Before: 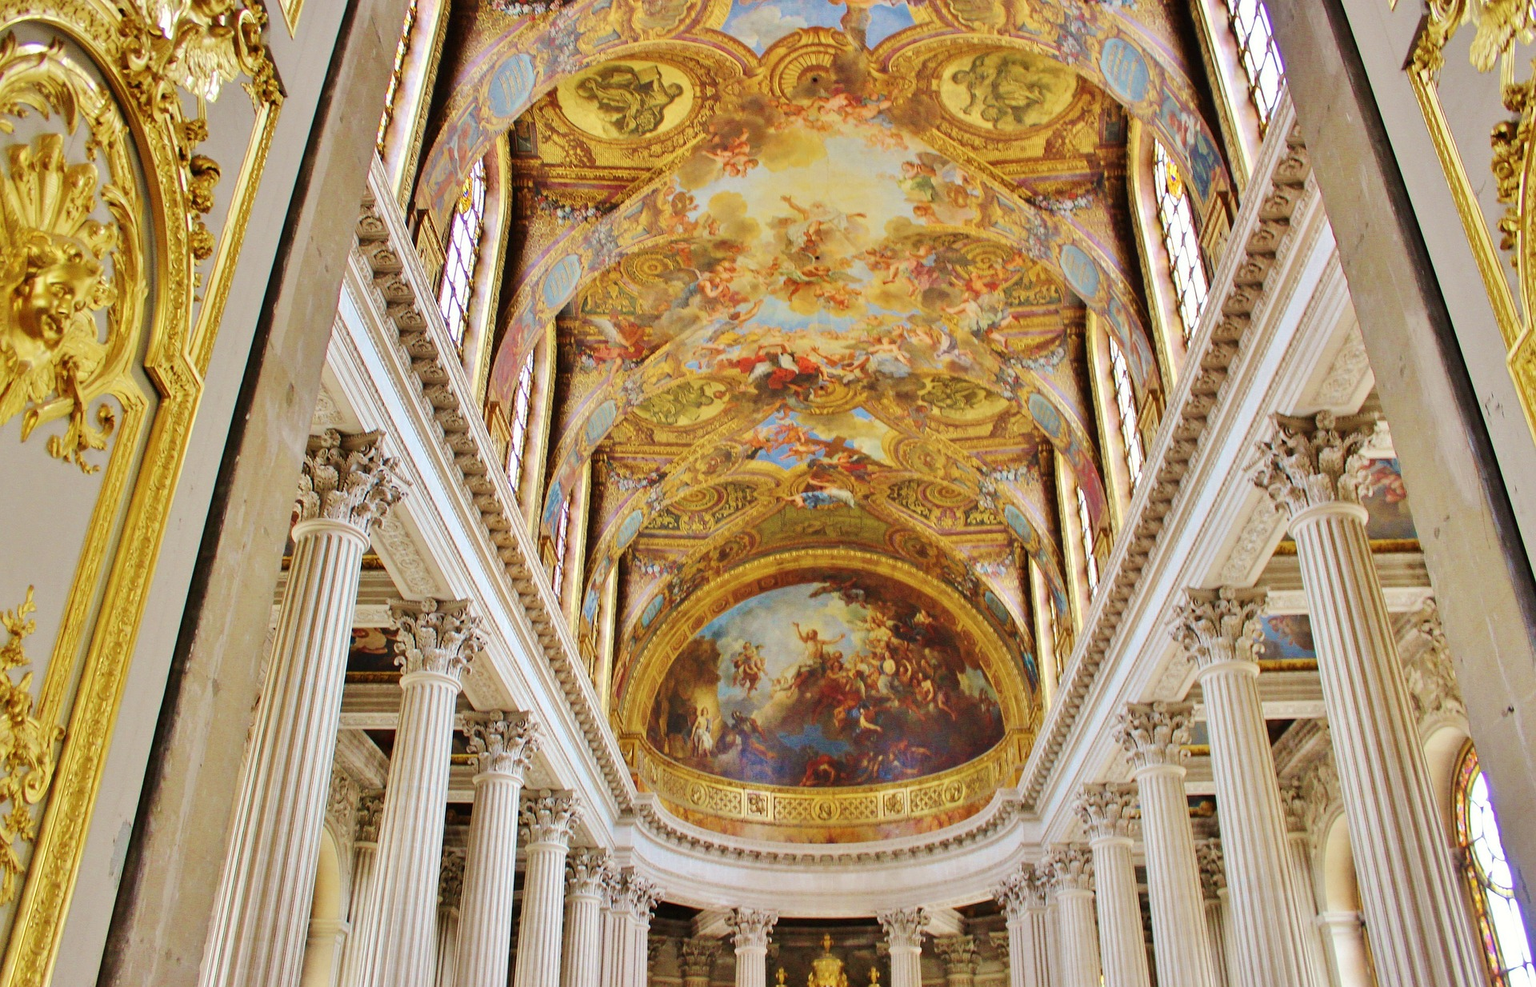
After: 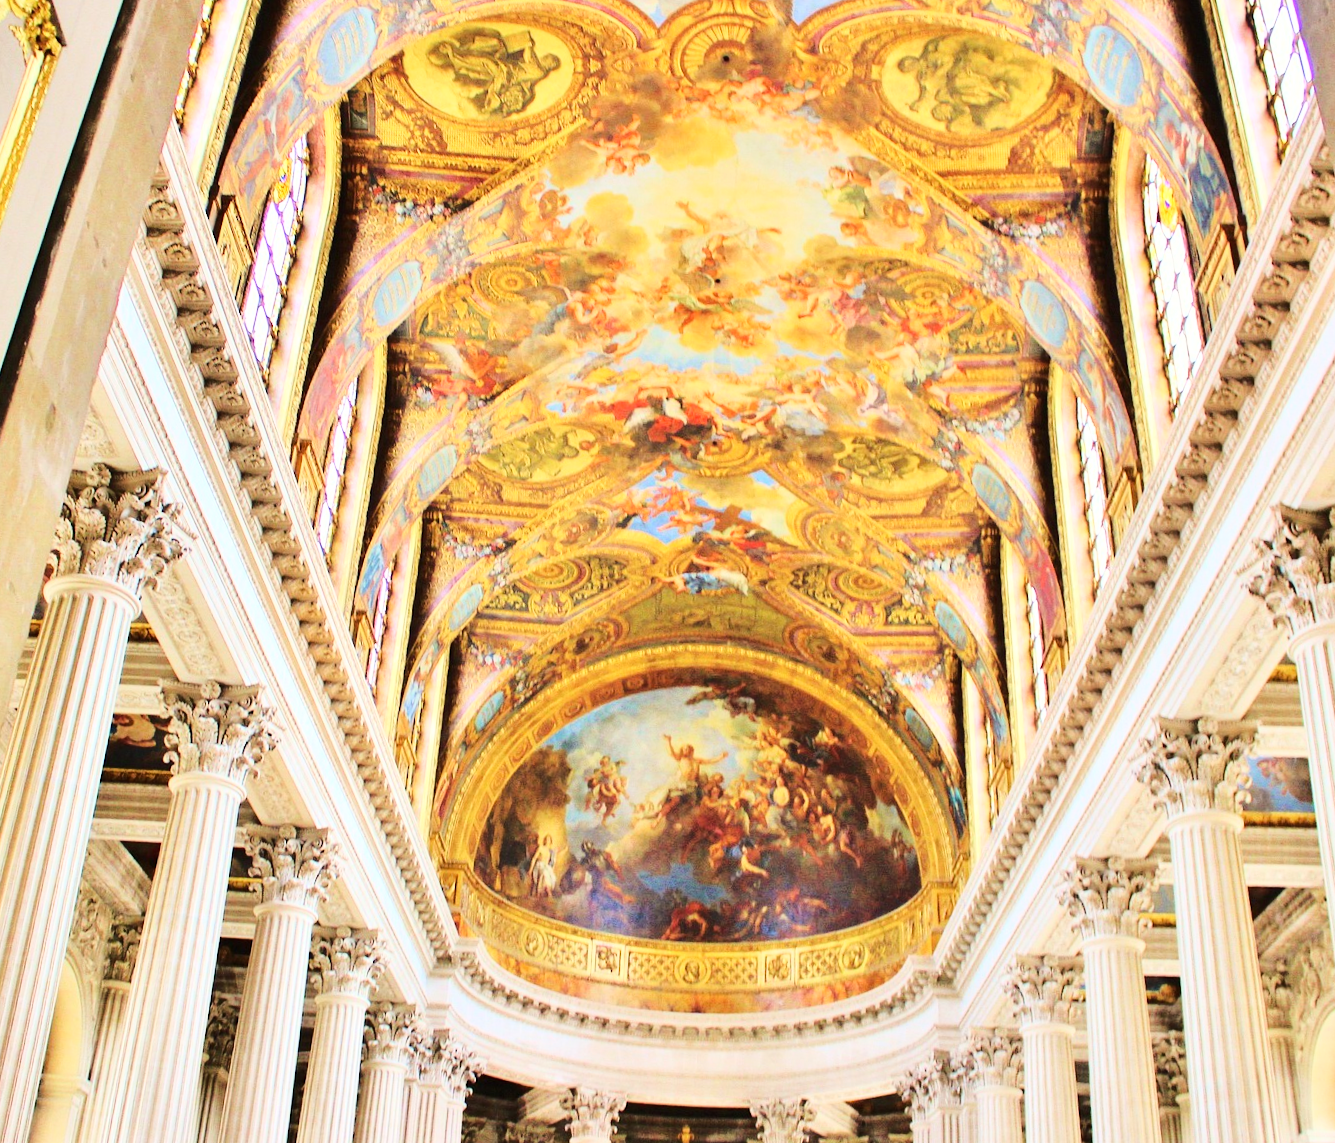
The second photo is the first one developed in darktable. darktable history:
base curve: curves: ch0 [(0, 0) (0.032, 0.037) (0.105, 0.228) (0.435, 0.76) (0.856, 0.983) (1, 1)]
crop and rotate: angle -2.94°, left 14.007%, top 0.022%, right 10.983%, bottom 0.044%
